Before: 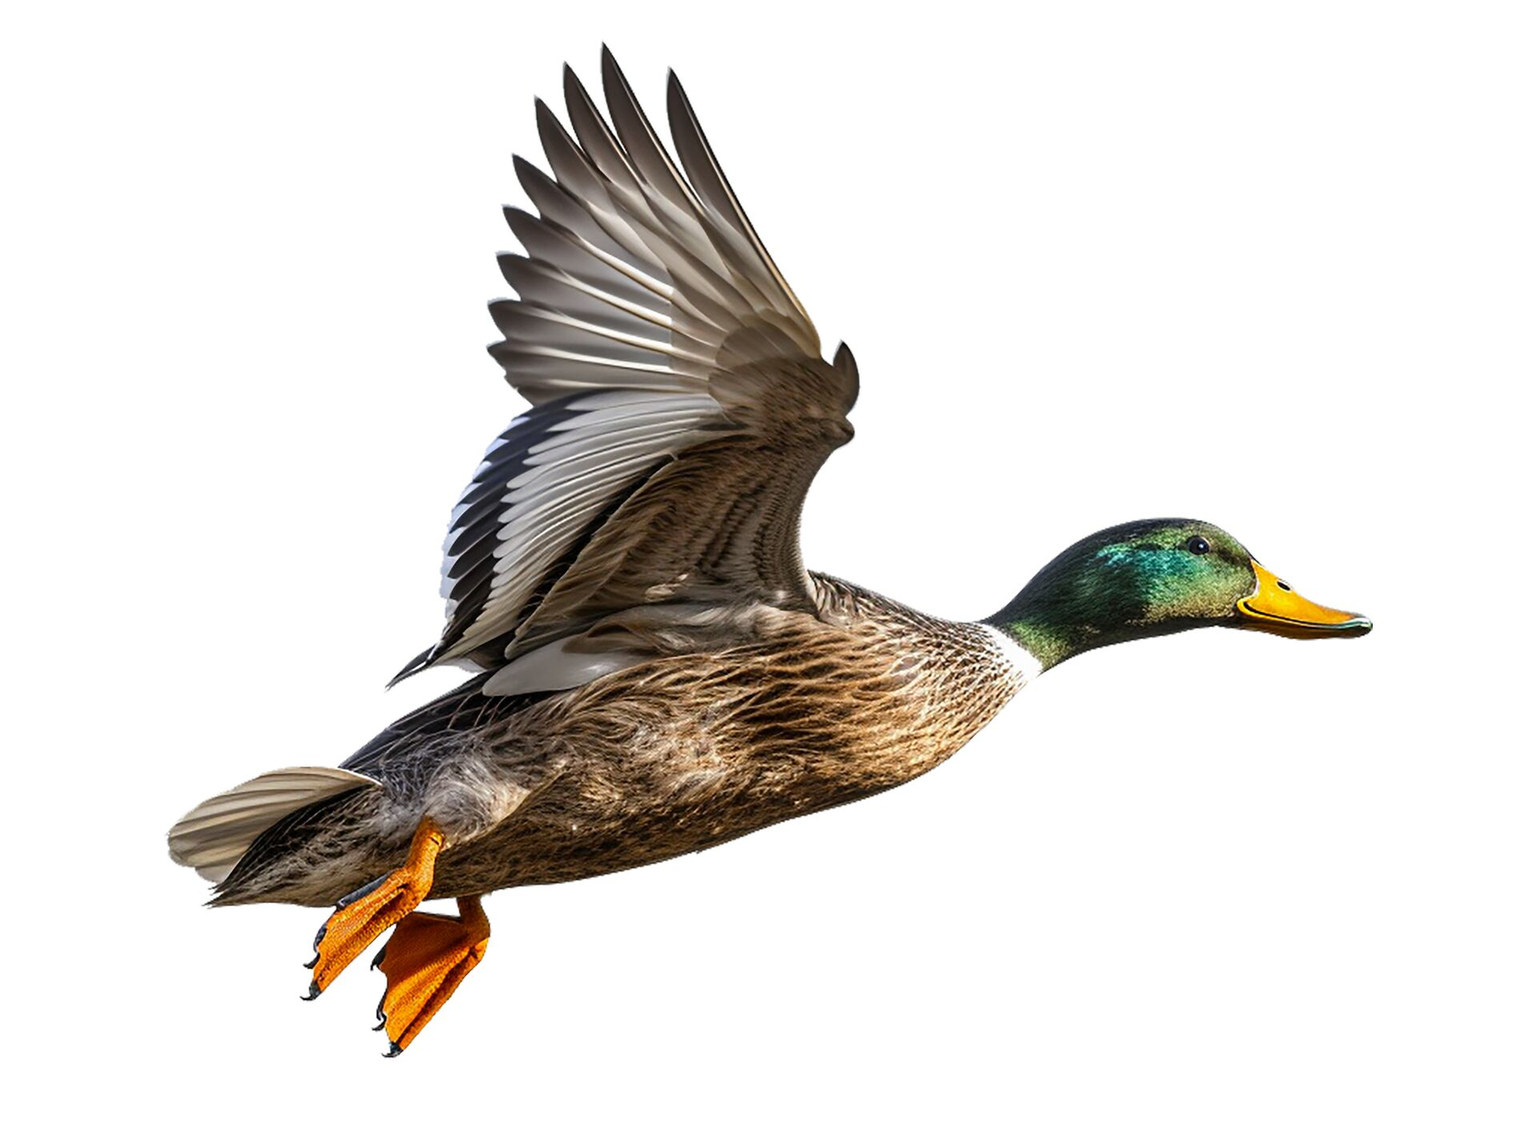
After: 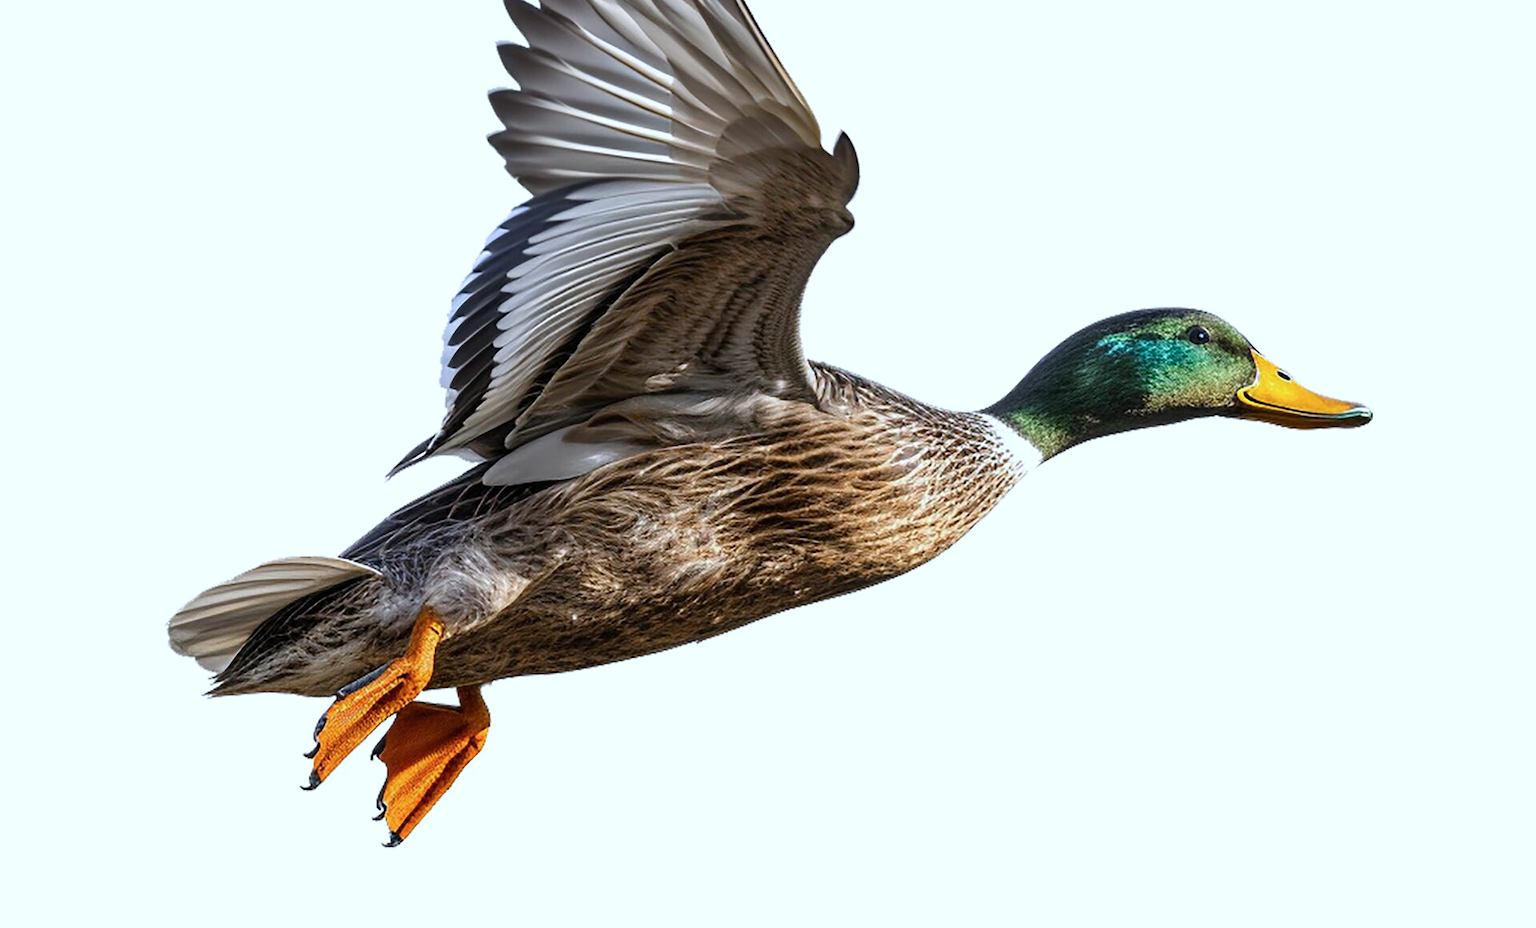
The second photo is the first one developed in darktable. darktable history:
crop and rotate: top 18.507%
color calibration: x 0.367, y 0.379, temperature 4395.86 K
